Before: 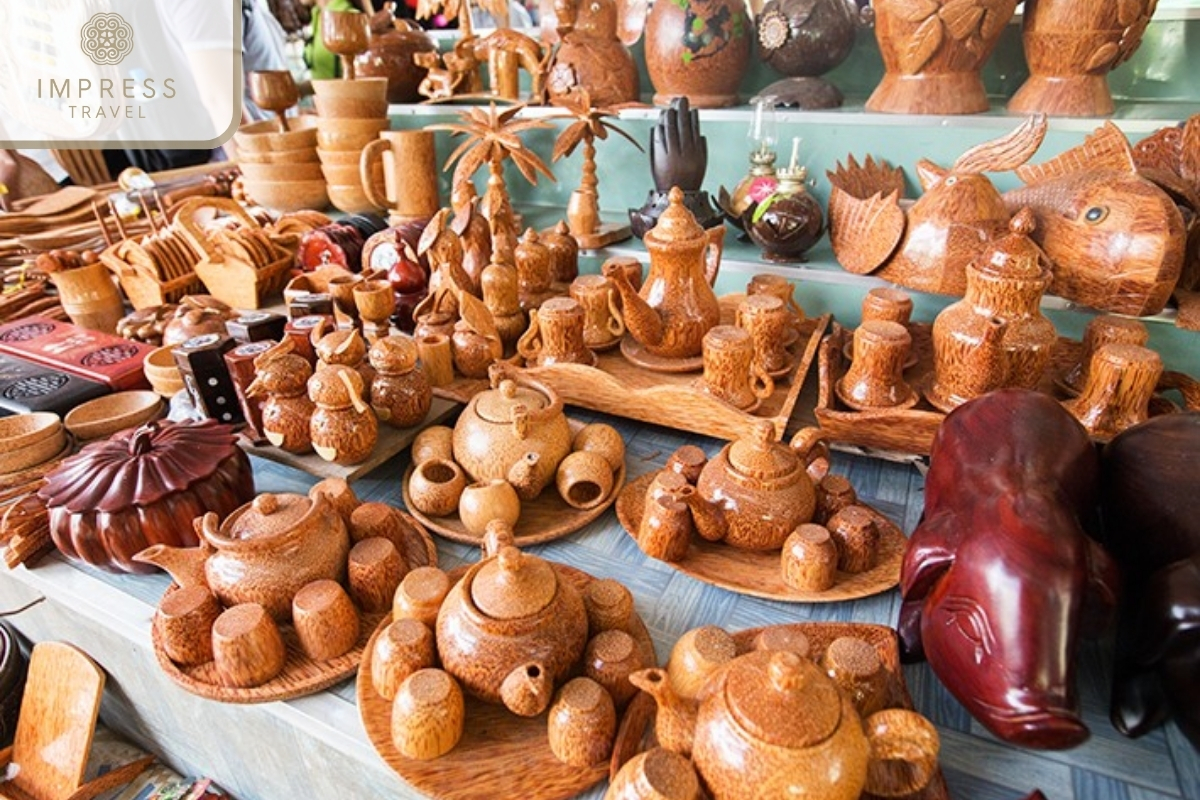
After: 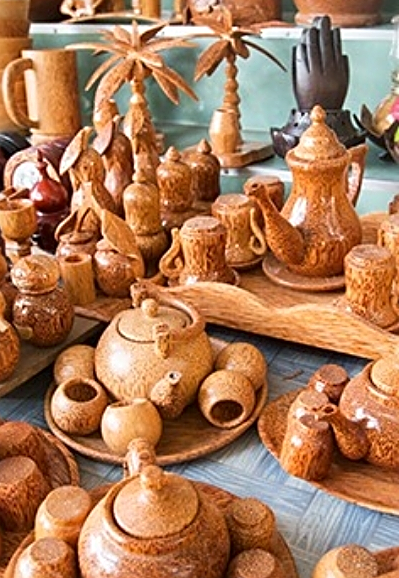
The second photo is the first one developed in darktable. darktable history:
local contrast: mode bilateral grid, contrast 21, coarseness 50, detail 119%, midtone range 0.2
sharpen: on, module defaults
crop and rotate: left 29.879%, top 10.2%, right 36.818%, bottom 17.445%
